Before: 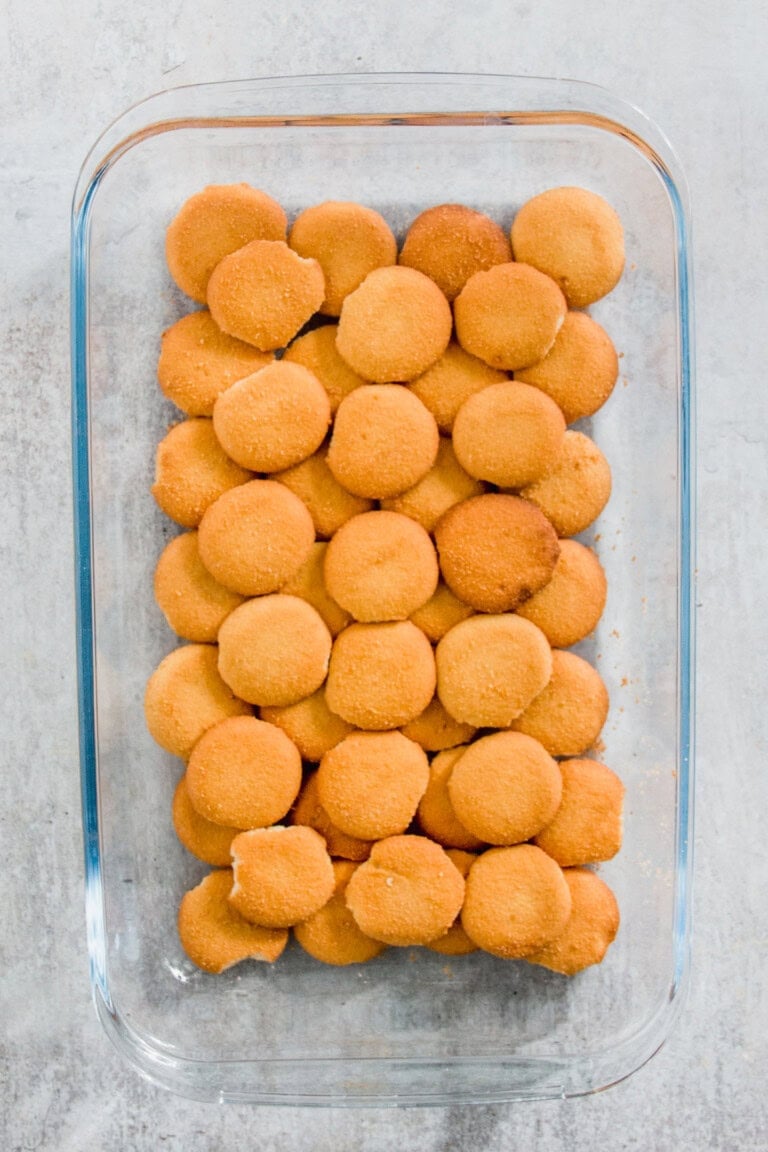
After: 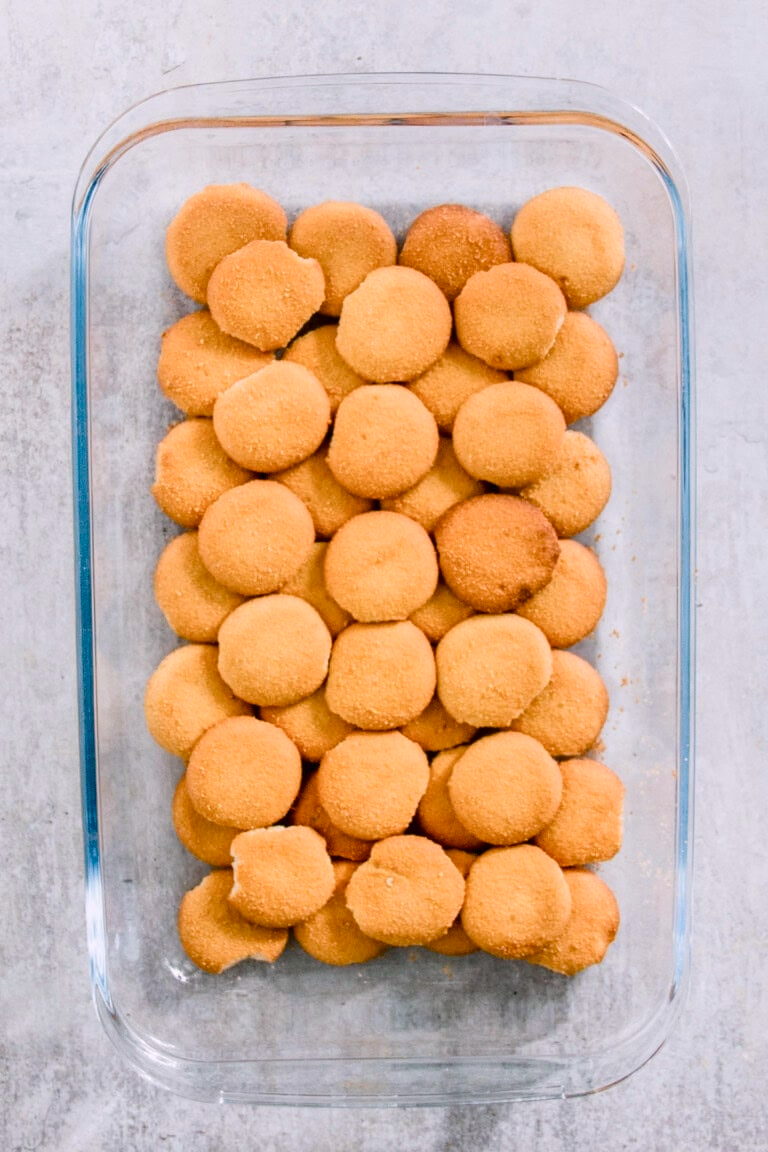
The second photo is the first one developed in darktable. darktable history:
color balance rgb: highlights gain › chroma 2.004%, highlights gain › hue 292.23°, perceptual saturation grading › global saturation 0.936%, perceptual saturation grading › highlights -14.502%, perceptual saturation grading › shadows 24.265%, global vibrance 16.439%, saturation formula JzAzBz (2021)
